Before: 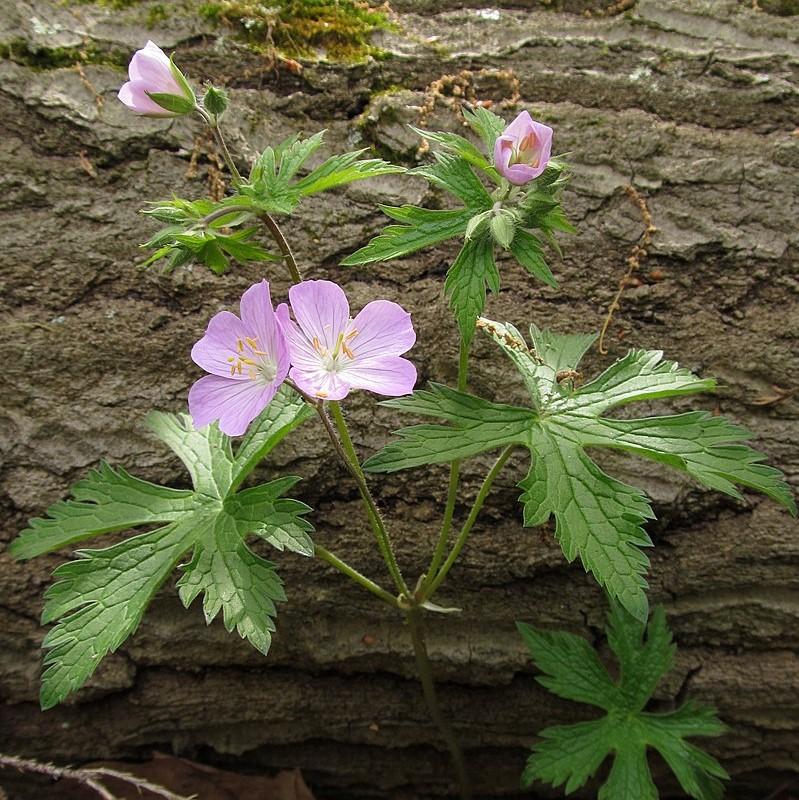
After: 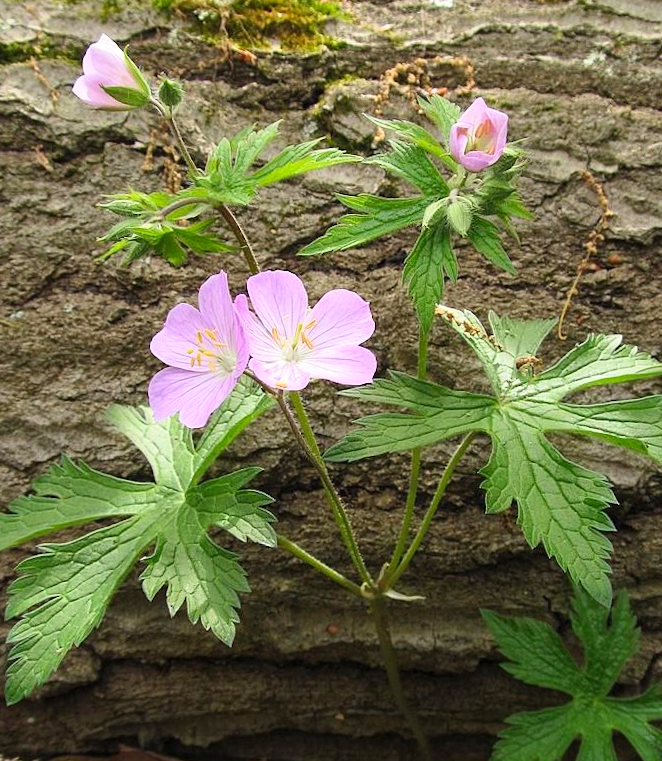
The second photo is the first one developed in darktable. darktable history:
crop and rotate: angle 1°, left 4.281%, top 0.642%, right 11.383%, bottom 2.486%
contrast brightness saturation: contrast 0.2, brightness 0.16, saturation 0.22
